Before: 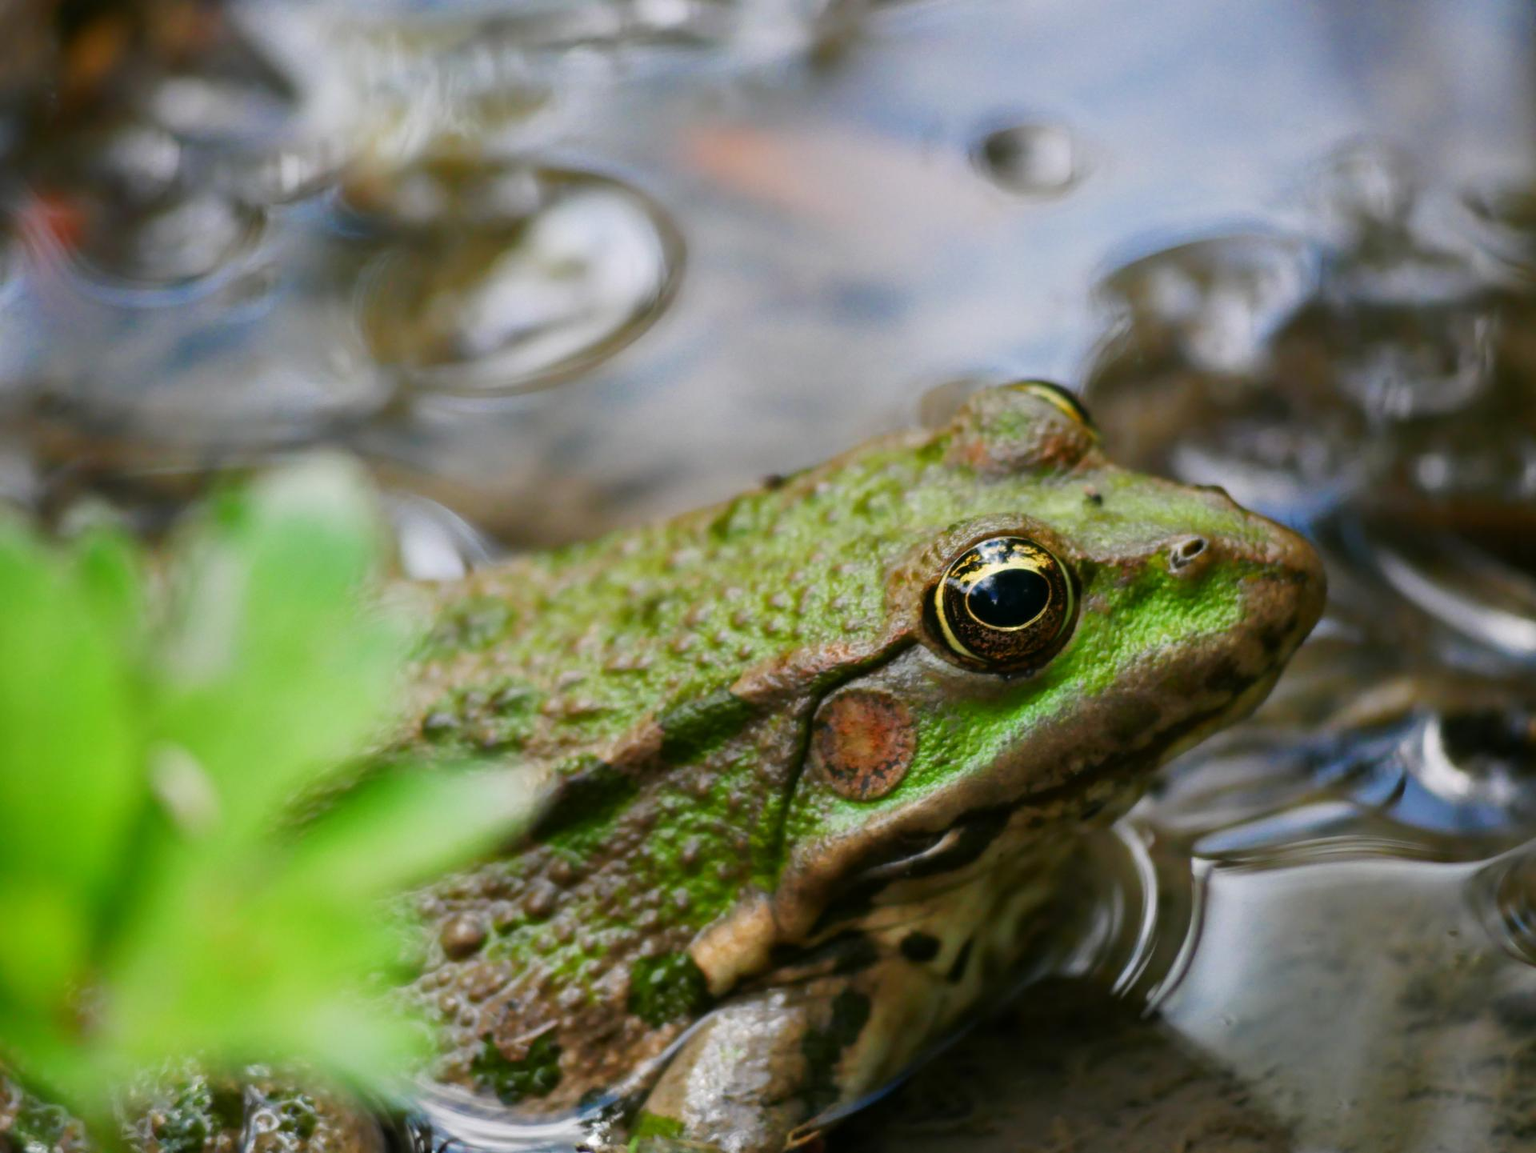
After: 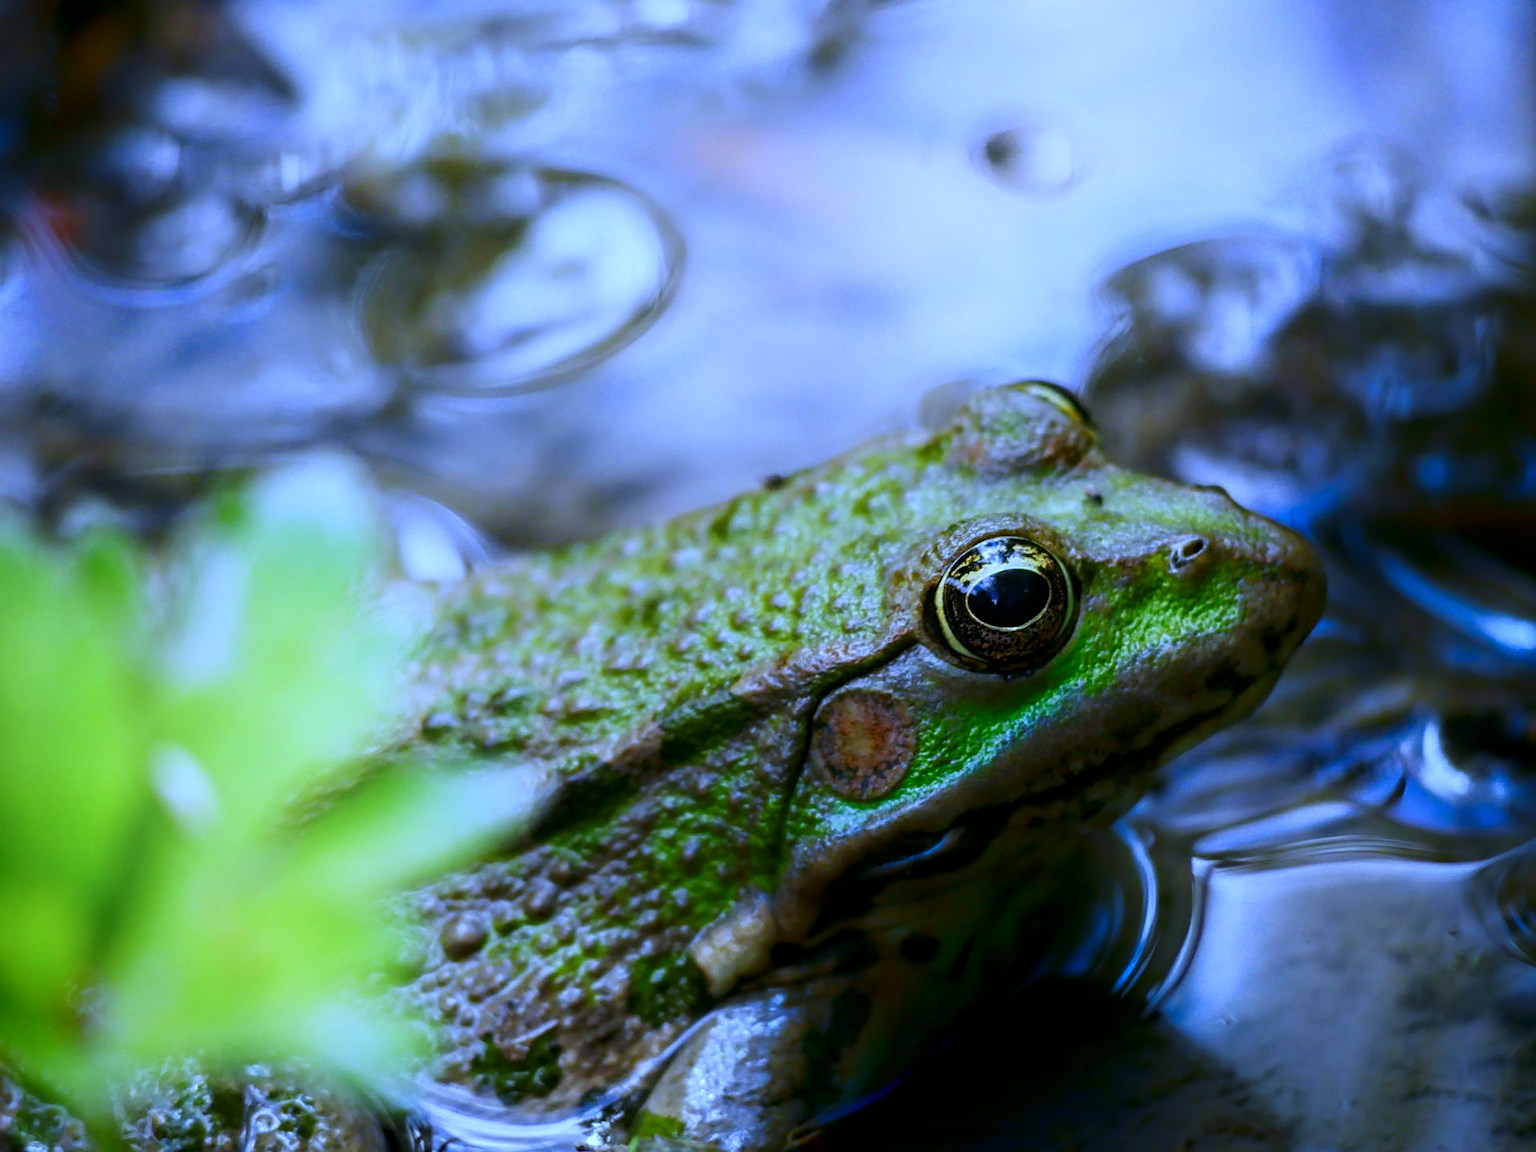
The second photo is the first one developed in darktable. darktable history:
white balance: red 0.766, blue 1.537
shadows and highlights: shadows -90, highlights 90, soften with gaussian
local contrast: on, module defaults
sharpen: on, module defaults
